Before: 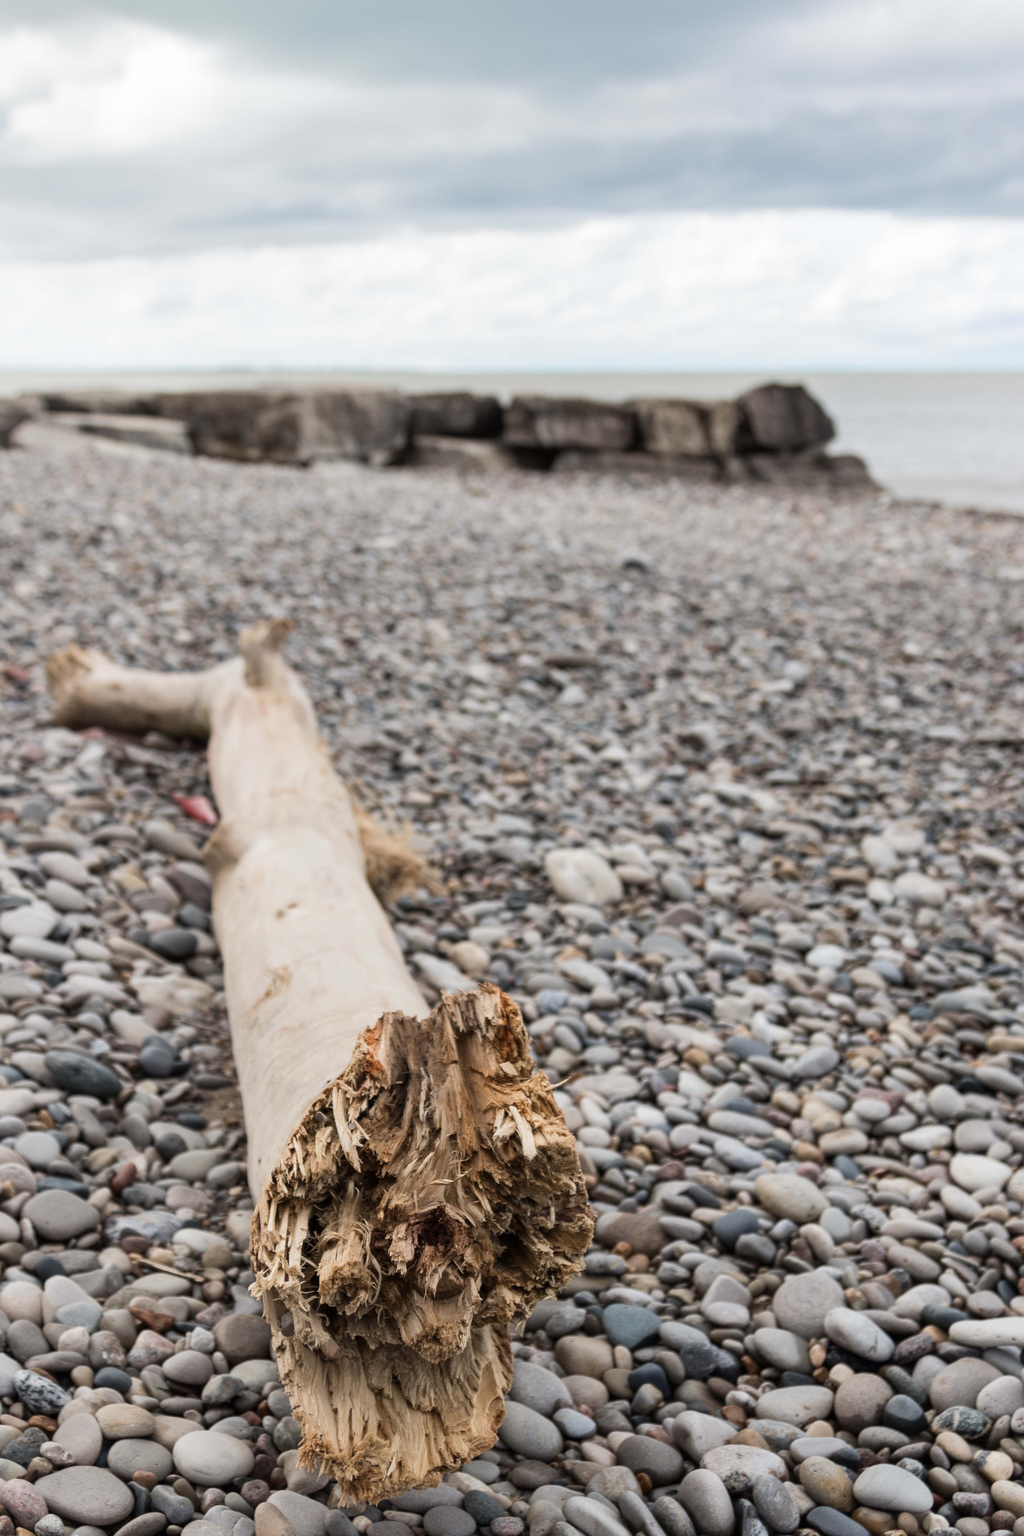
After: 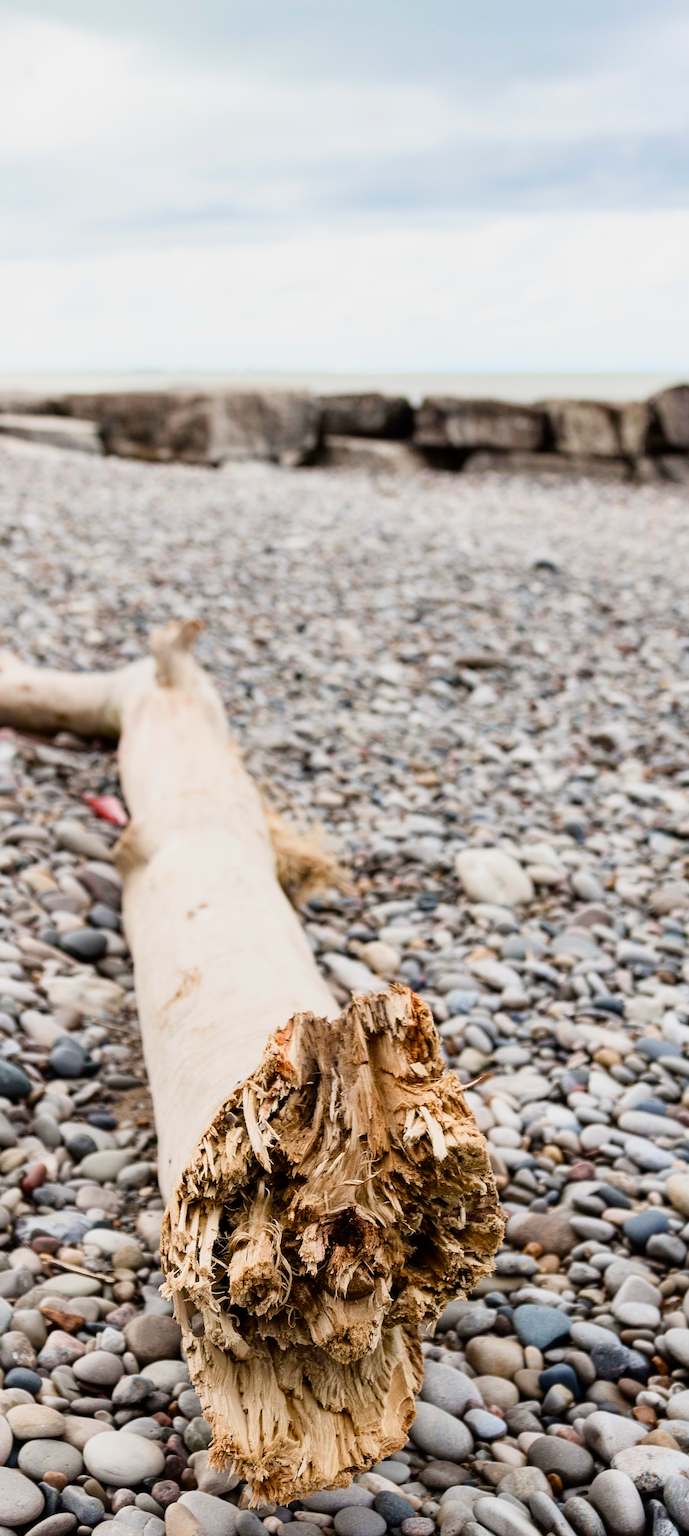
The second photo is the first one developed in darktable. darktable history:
color balance rgb: perceptual saturation grading › global saturation 20%, perceptual saturation grading › highlights -50.462%, perceptual saturation grading › shadows 30.739%, global vibrance 9.678%
crop and rotate: left 8.805%, right 23.848%
sharpen: on, module defaults
tone curve: curves: ch0 [(0, 0) (0.091, 0.077) (0.517, 0.574) (0.745, 0.82) (0.844, 0.908) (0.909, 0.942) (1, 0.973)]; ch1 [(0, 0) (0.437, 0.404) (0.5, 0.5) (0.534, 0.546) (0.58, 0.603) (0.616, 0.649) (1, 1)]; ch2 [(0, 0) (0.442, 0.415) (0.5, 0.5) (0.535, 0.547) (0.585, 0.62) (1, 1)], color space Lab, independent channels, preserve colors none
filmic rgb: black relative exposure -8.16 EV, white relative exposure 3.76 EV, hardness 4.44
exposure: exposure 0.296 EV, compensate highlight preservation false
